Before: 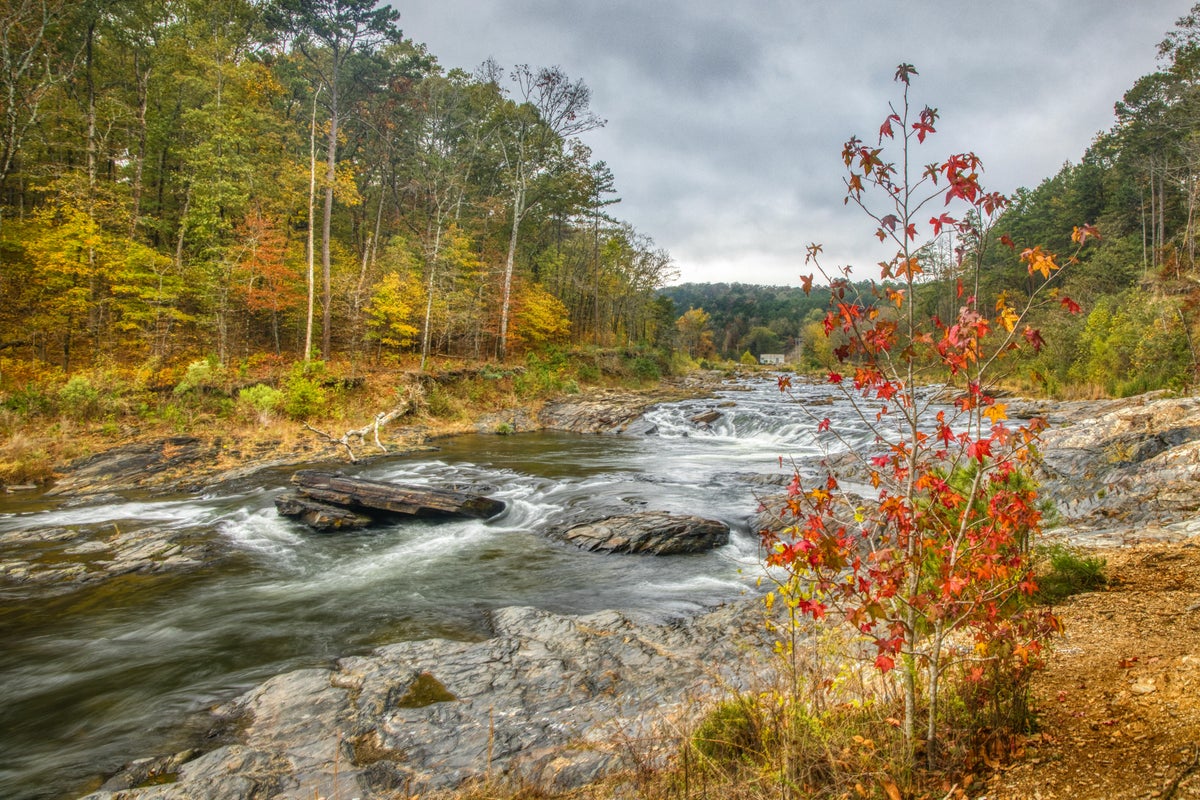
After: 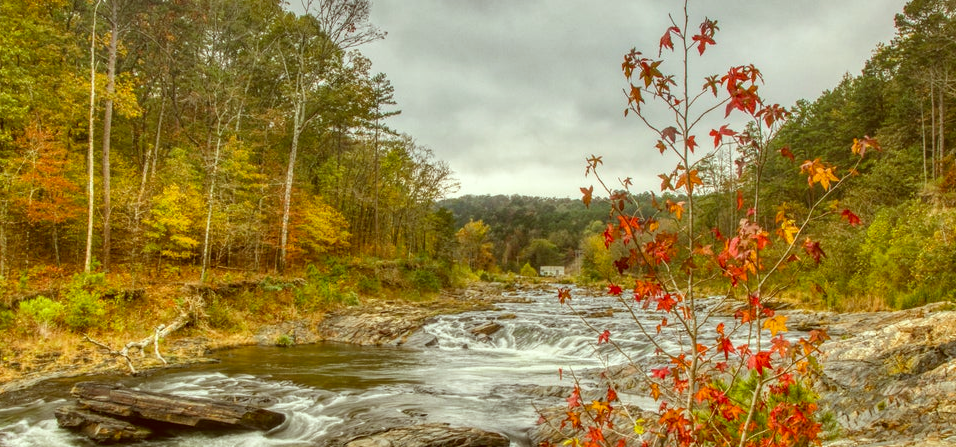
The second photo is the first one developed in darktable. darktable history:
crop: left 18.366%, top 11.079%, right 1.92%, bottom 33.043%
color correction: highlights a* -6.29, highlights b* 9.2, shadows a* 10.72, shadows b* 23.81
